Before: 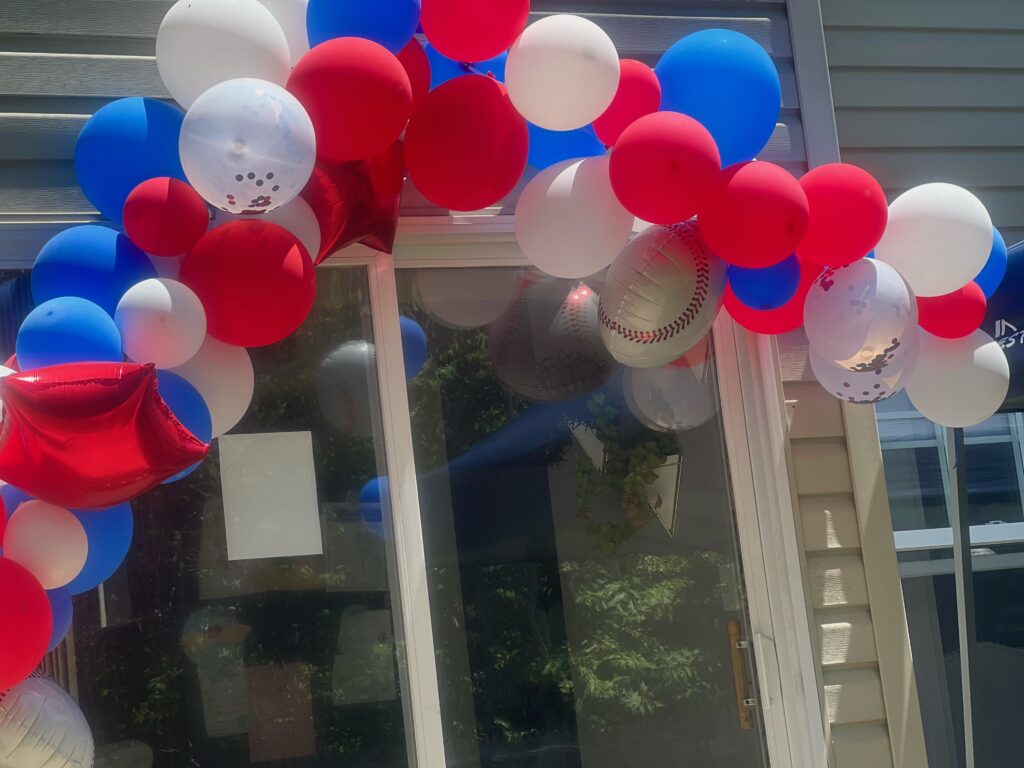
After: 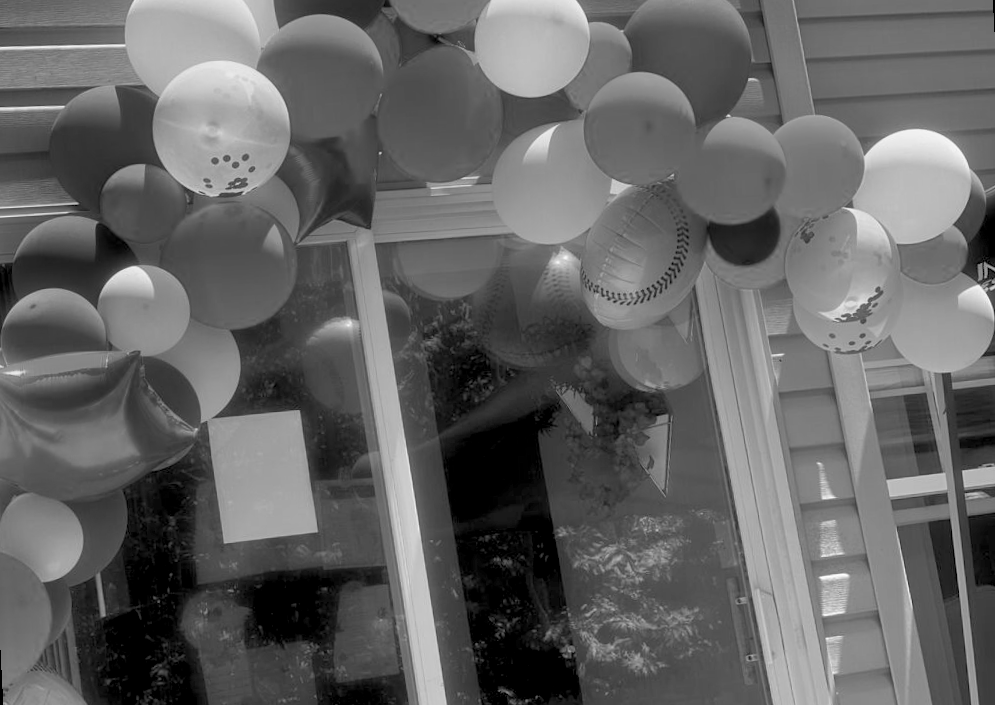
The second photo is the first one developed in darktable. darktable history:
monochrome: a -71.75, b 75.82
exposure: black level correction 0.007, exposure 0.093 EV, compensate highlight preservation false
white balance: red 1.138, green 0.996, blue 0.812
tone equalizer: -8 EV 1 EV, -7 EV 1 EV, -6 EV 1 EV, -5 EV 1 EV, -4 EV 1 EV, -3 EV 0.75 EV, -2 EV 0.5 EV, -1 EV 0.25 EV
rotate and perspective: rotation -3°, crop left 0.031, crop right 0.968, crop top 0.07, crop bottom 0.93
